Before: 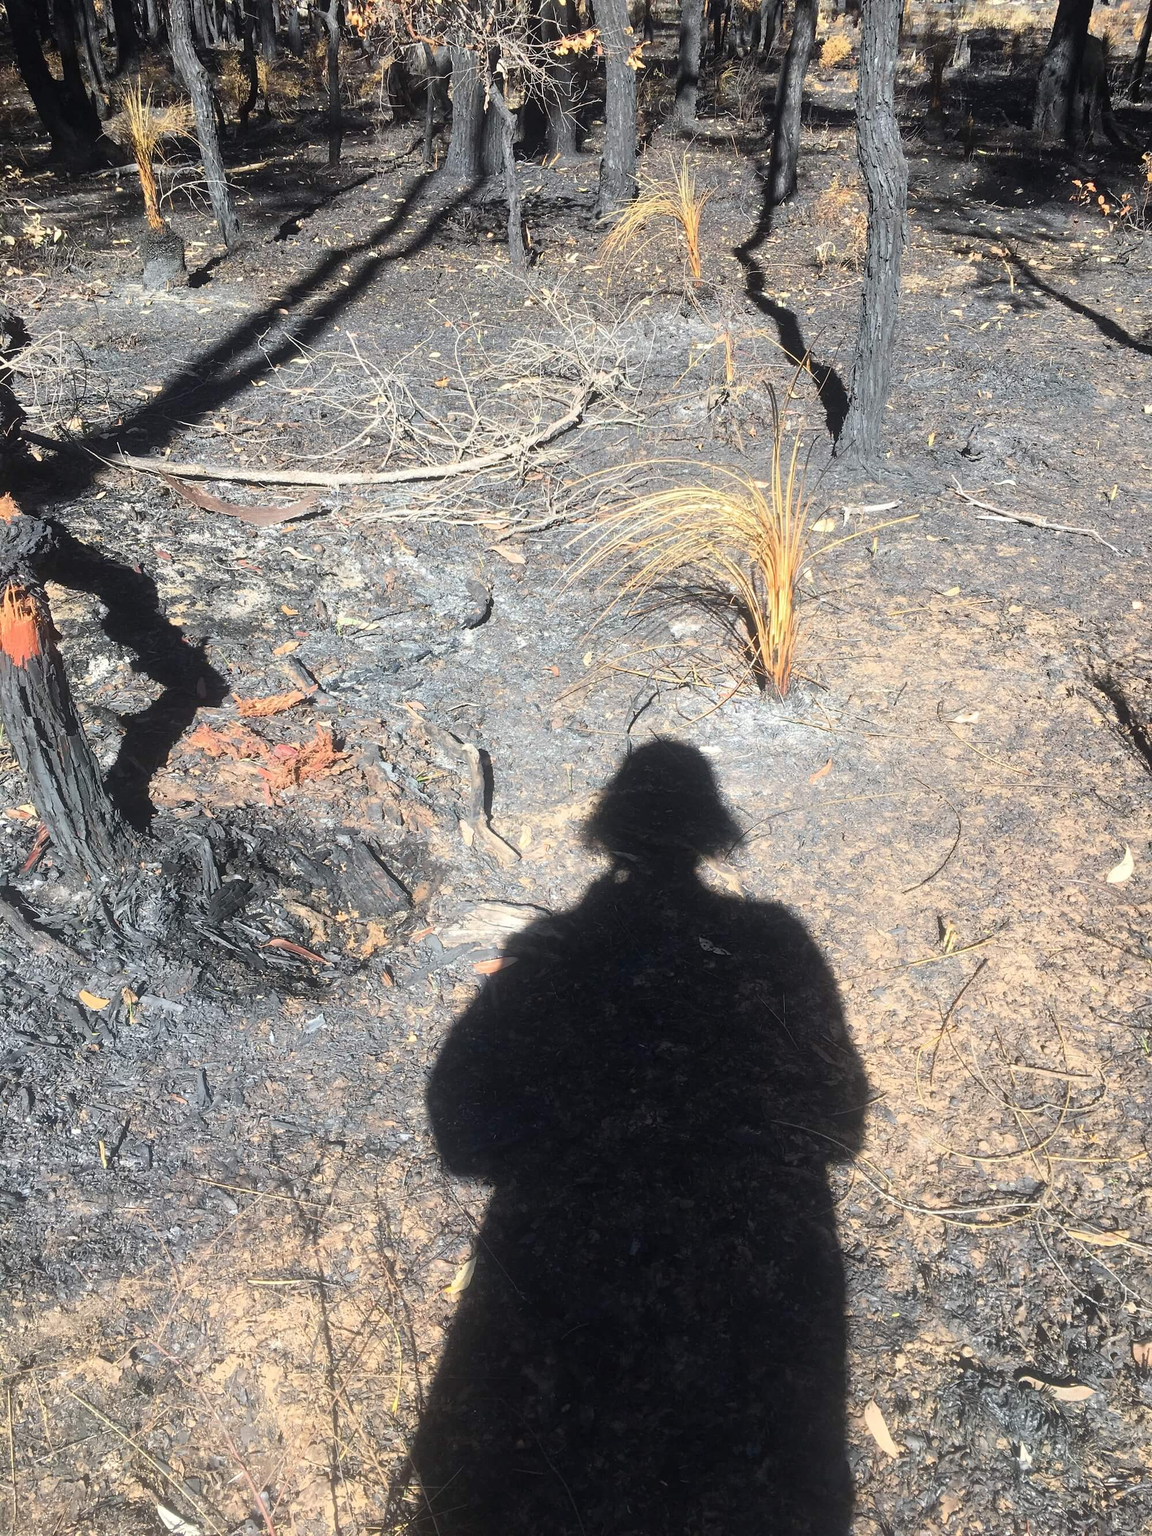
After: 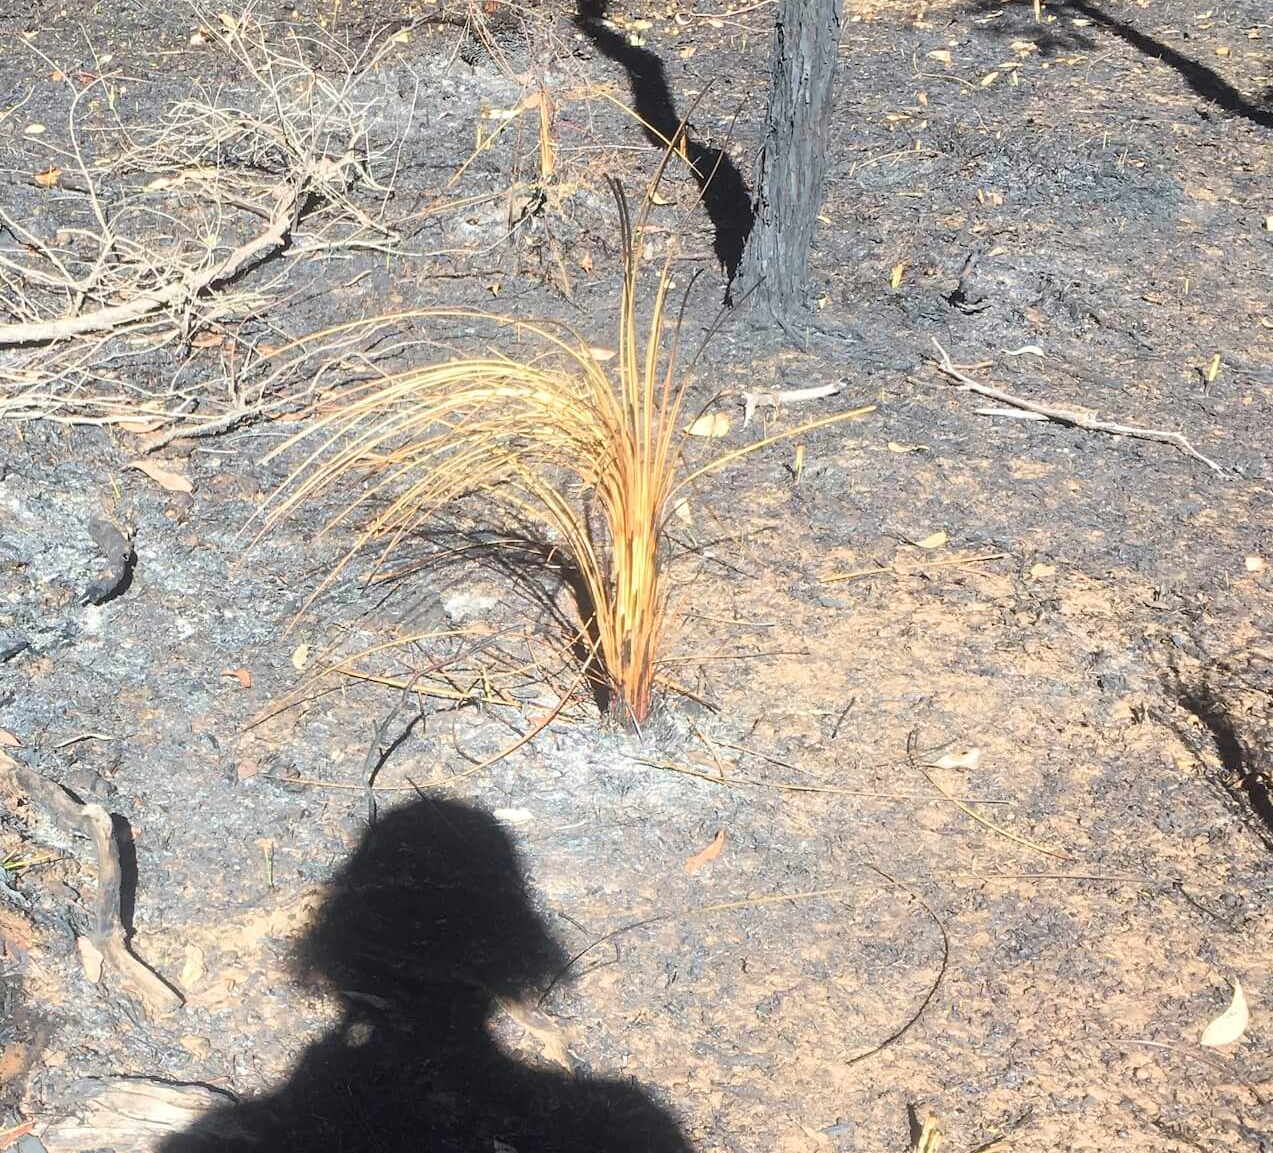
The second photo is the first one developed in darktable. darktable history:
crop: left 36.005%, top 18.293%, right 0.31%, bottom 38.444%
velvia: on, module defaults
